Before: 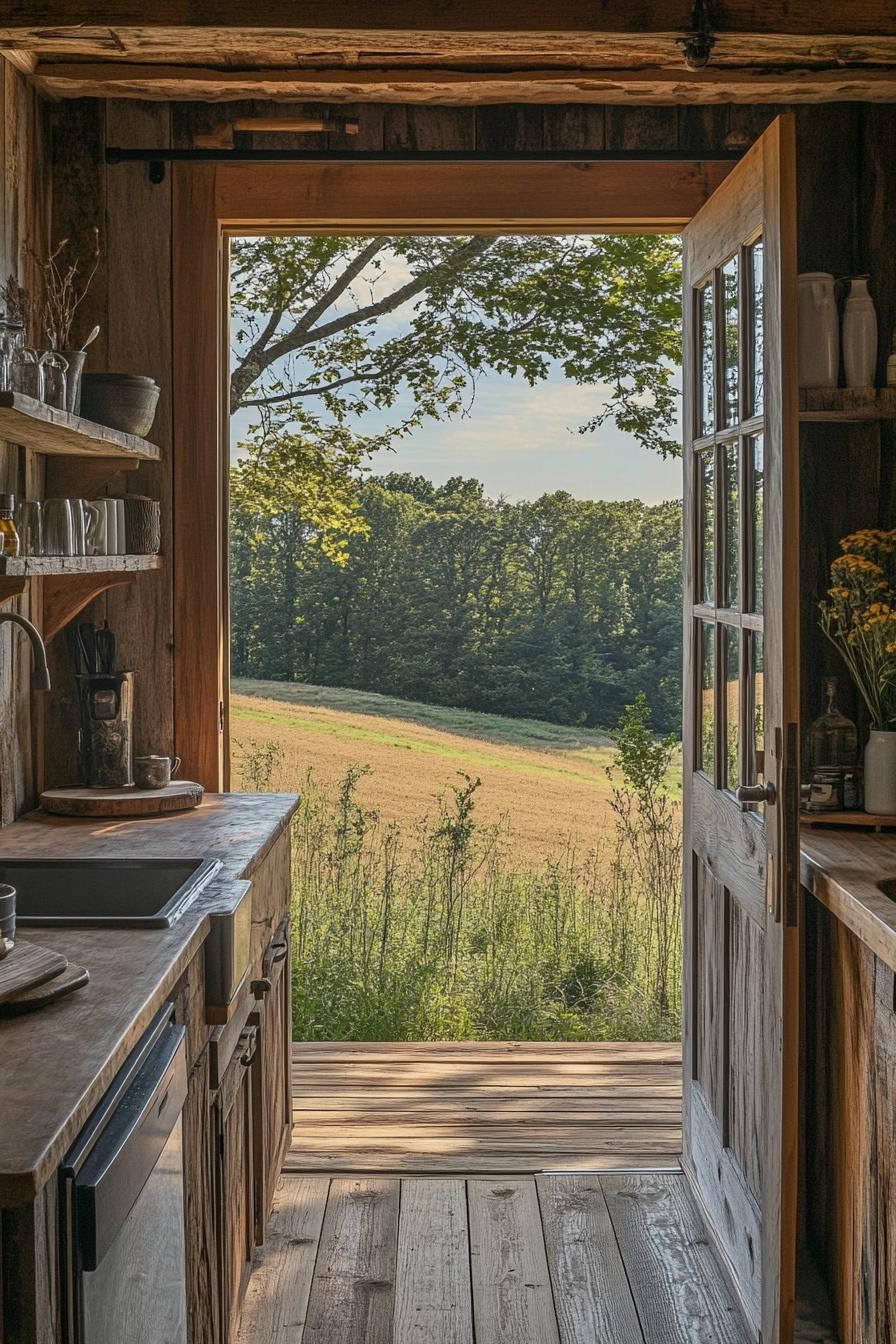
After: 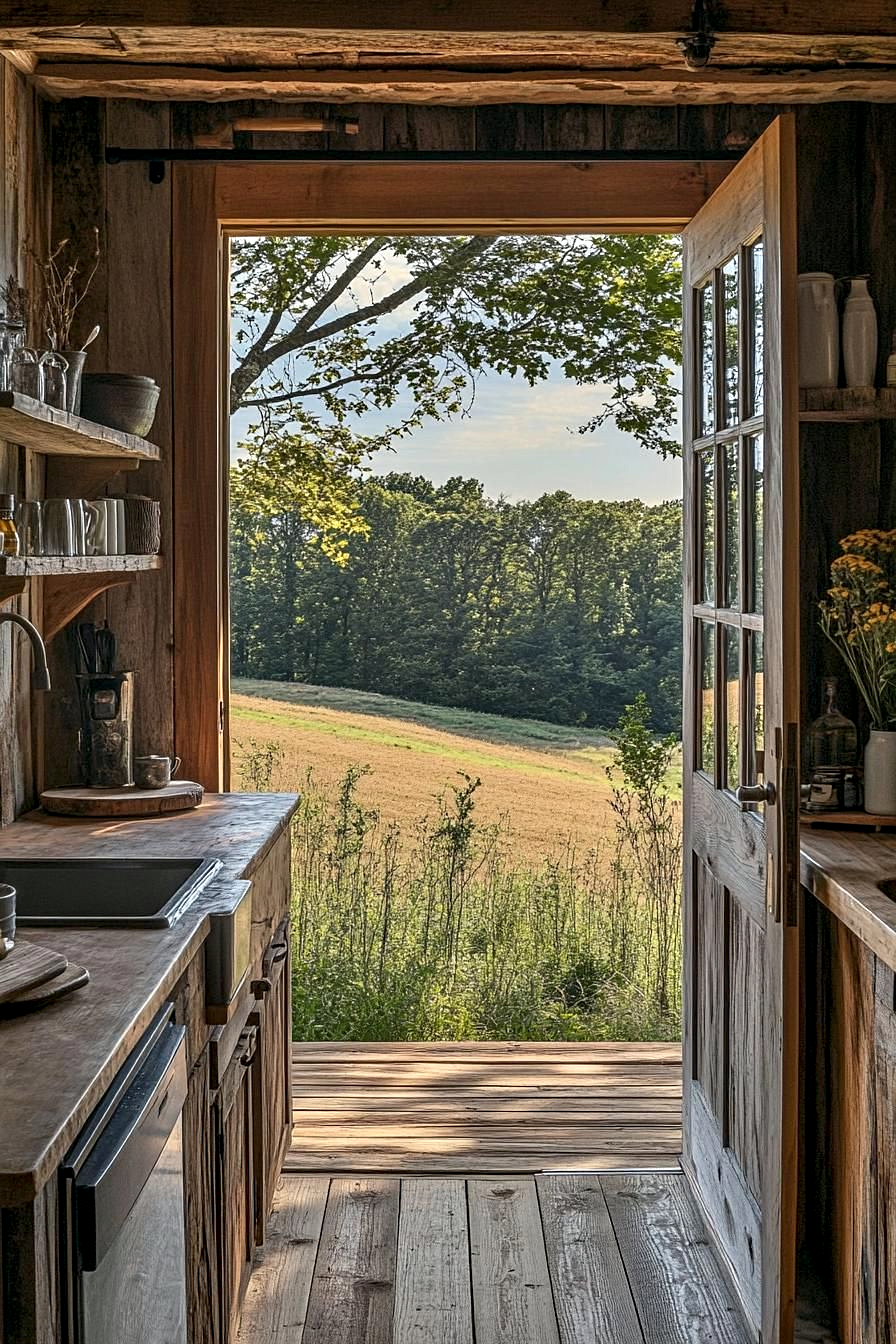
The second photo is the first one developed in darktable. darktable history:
contrast equalizer: y [[0.6 ×6], [0.55 ×6], [0 ×6], [0 ×6], [0 ×6]], mix 0.584
sharpen: amount 0.21
